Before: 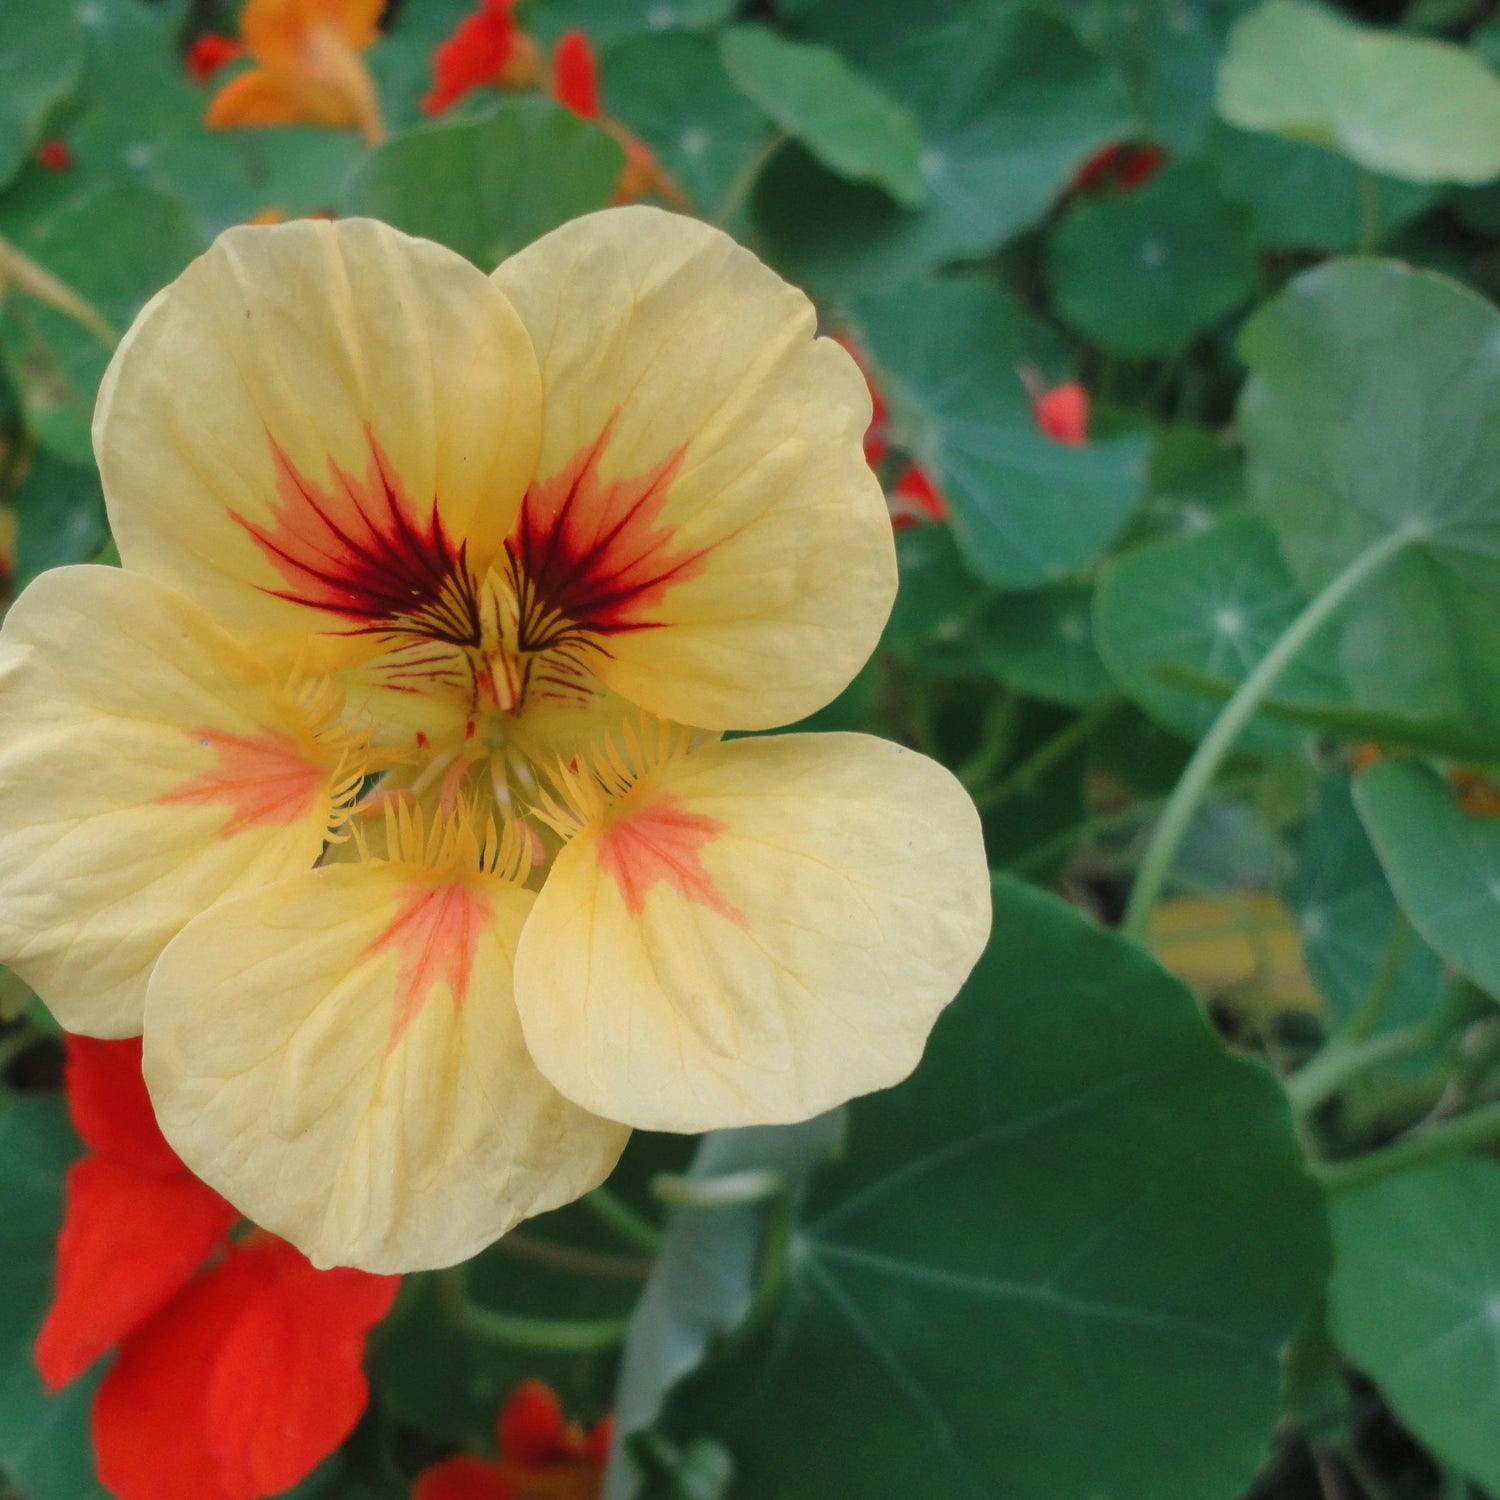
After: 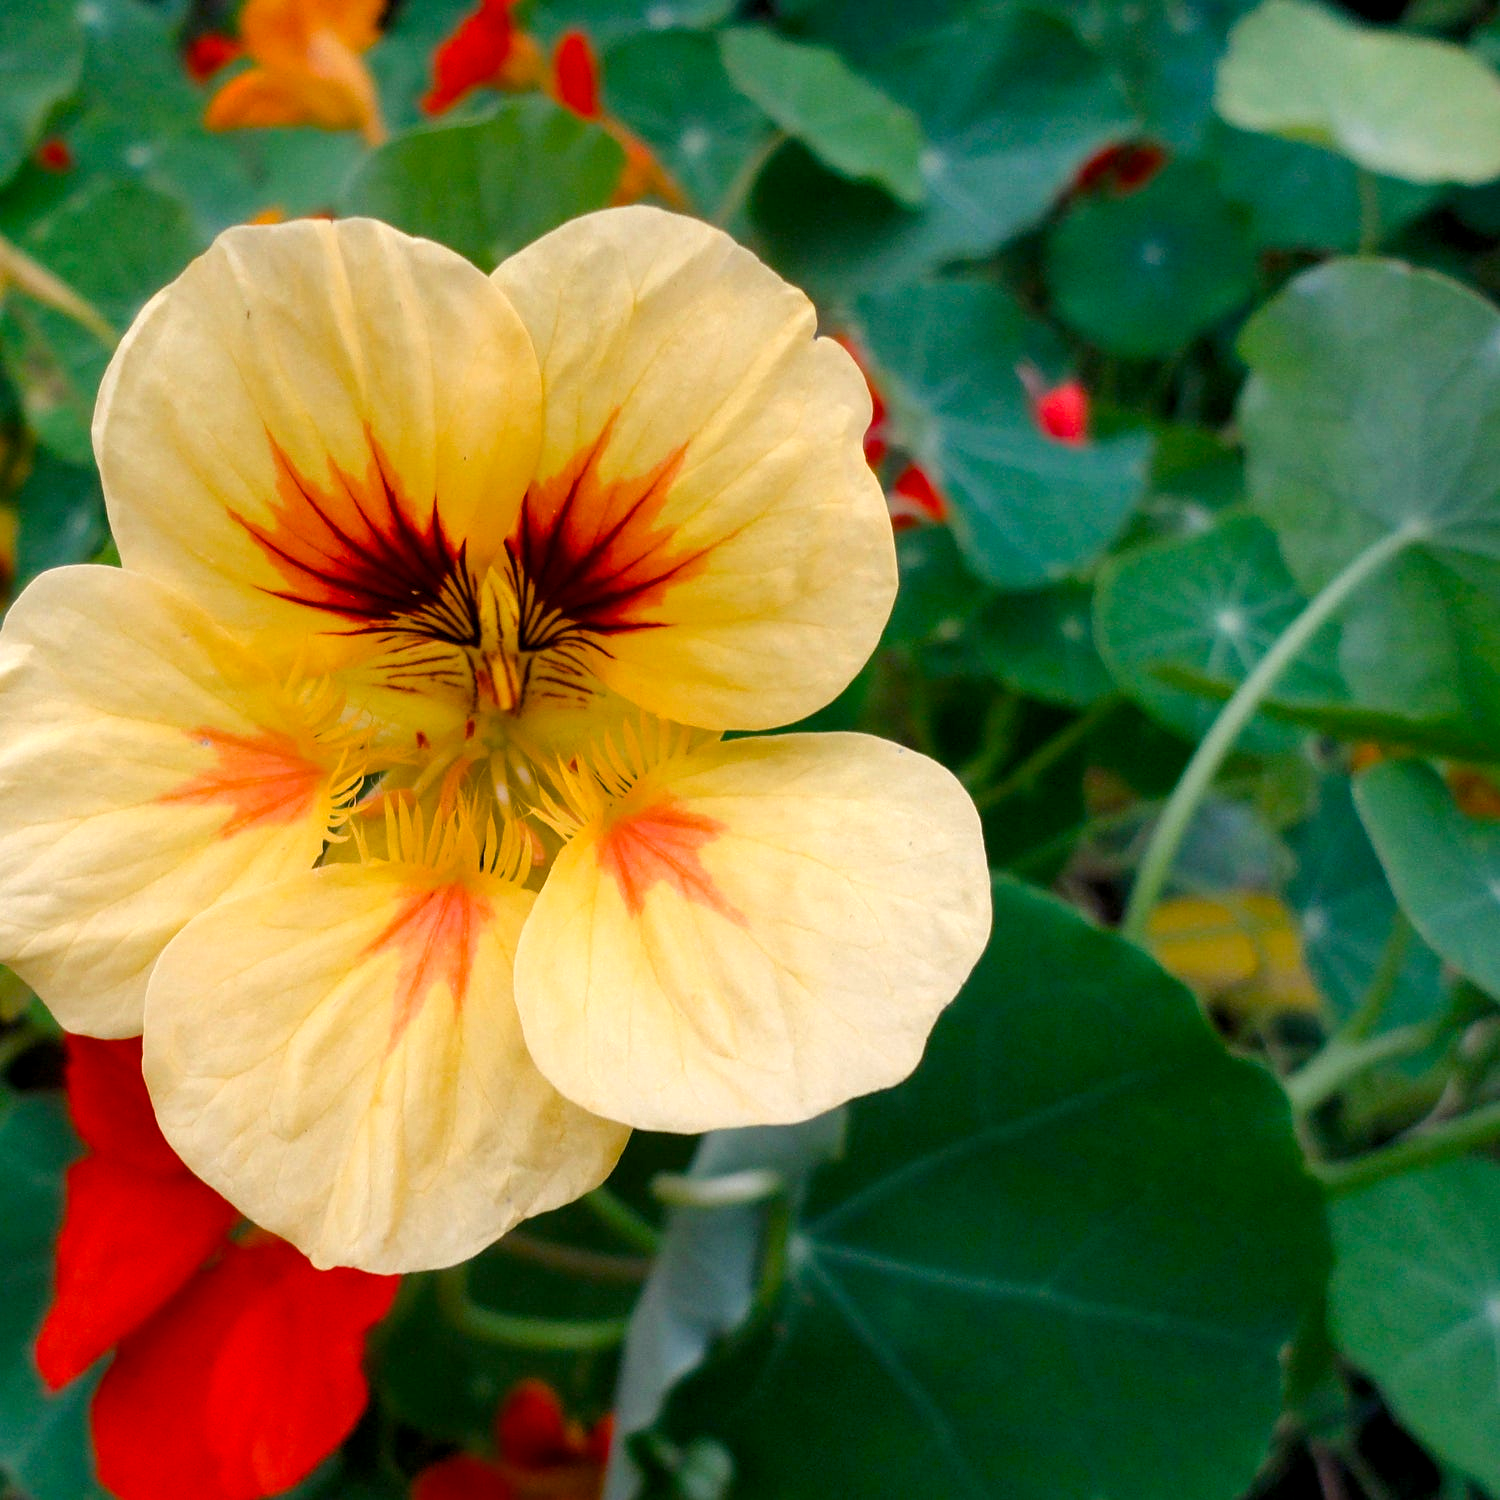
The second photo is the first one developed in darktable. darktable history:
sharpen: amount 0.2
rotate and perspective: automatic cropping off
color balance rgb: shadows lift › luminance -21.66%, shadows lift › chroma 6.57%, shadows lift › hue 270°, power › chroma 0.68%, power › hue 60°, highlights gain › luminance 6.08%, highlights gain › chroma 1.33%, highlights gain › hue 90°, global offset › luminance -0.87%, perceptual saturation grading › global saturation 26.86%, perceptual saturation grading › highlights -28.39%, perceptual saturation grading › mid-tones 15.22%, perceptual saturation grading › shadows 33.98%, perceptual brilliance grading › highlights 10%, perceptual brilliance grading › mid-tones 5%
white balance: red 1.05, blue 1.072
